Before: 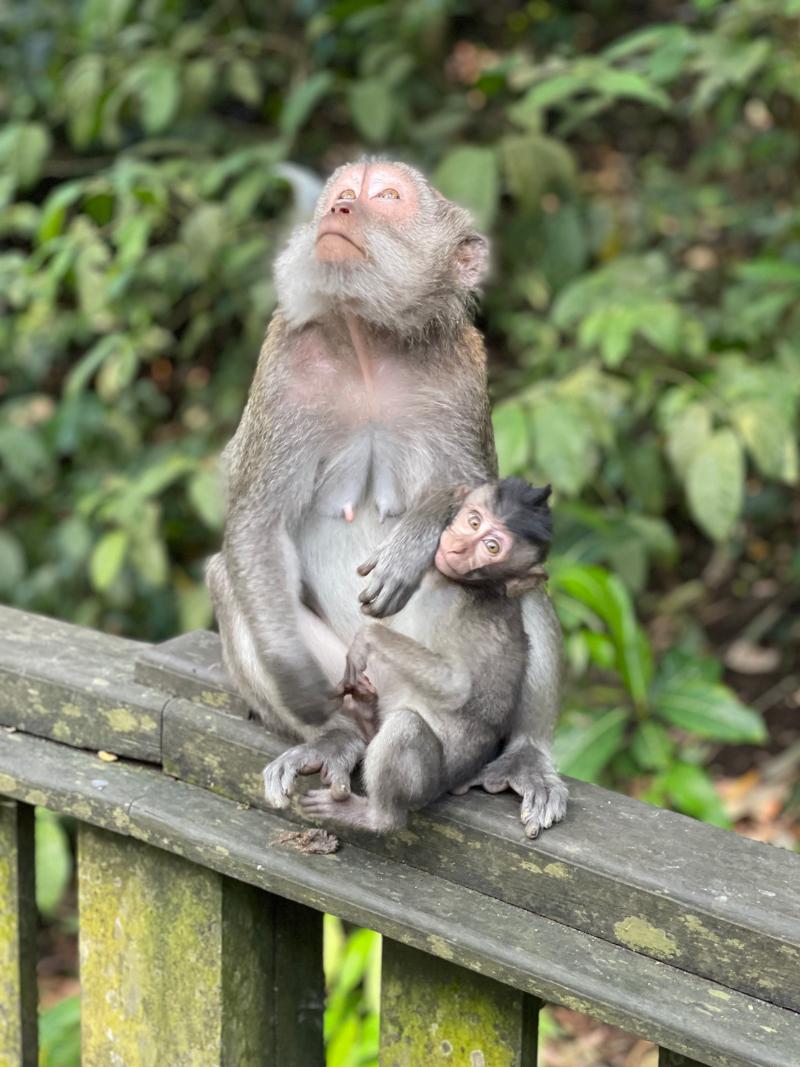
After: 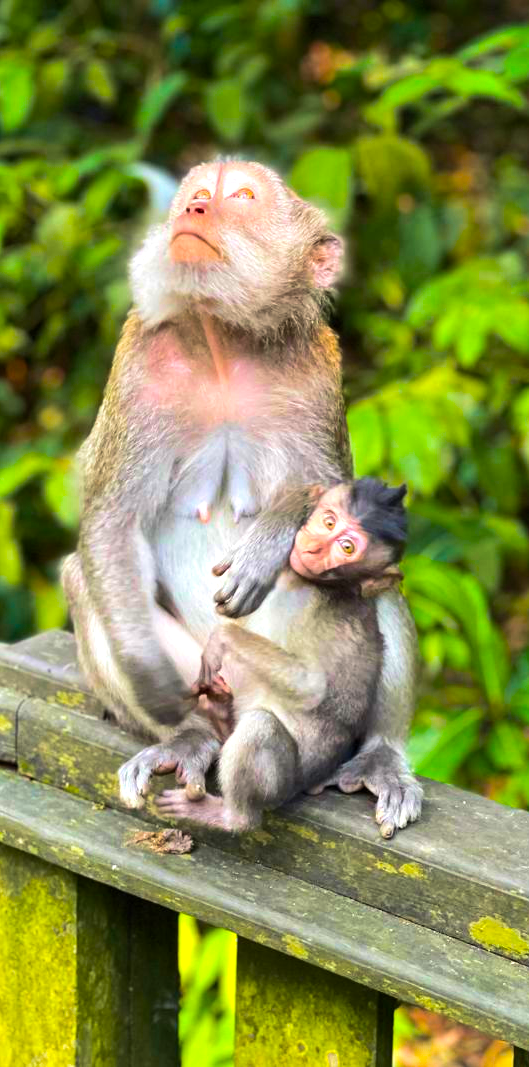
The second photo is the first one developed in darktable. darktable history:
velvia: on, module defaults
crop and rotate: left 18.22%, right 15.559%
tone equalizer: -8 EV -0.746 EV, -7 EV -0.739 EV, -6 EV -0.611 EV, -5 EV -0.372 EV, -3 EV 0.367 EV, -2 EV 0.6 EV, -1 EV 0.676 EV, +0 EV 0.73 EV, edges refinement/feathering 500, mask exposure compensation -1.57 EV, preserve details no
color balance rgb: linear chroma grading › shadows -39.43%, linear chroma grading › highlights 39.263%, linear chroma grading › global chroma 44.492%, linear chroma grading › mid-tones -29.731%, perceptual saturation grading › global saturation 35.942%, perceptual saturation grading › shadows 35.943%, contrast -9.391%
